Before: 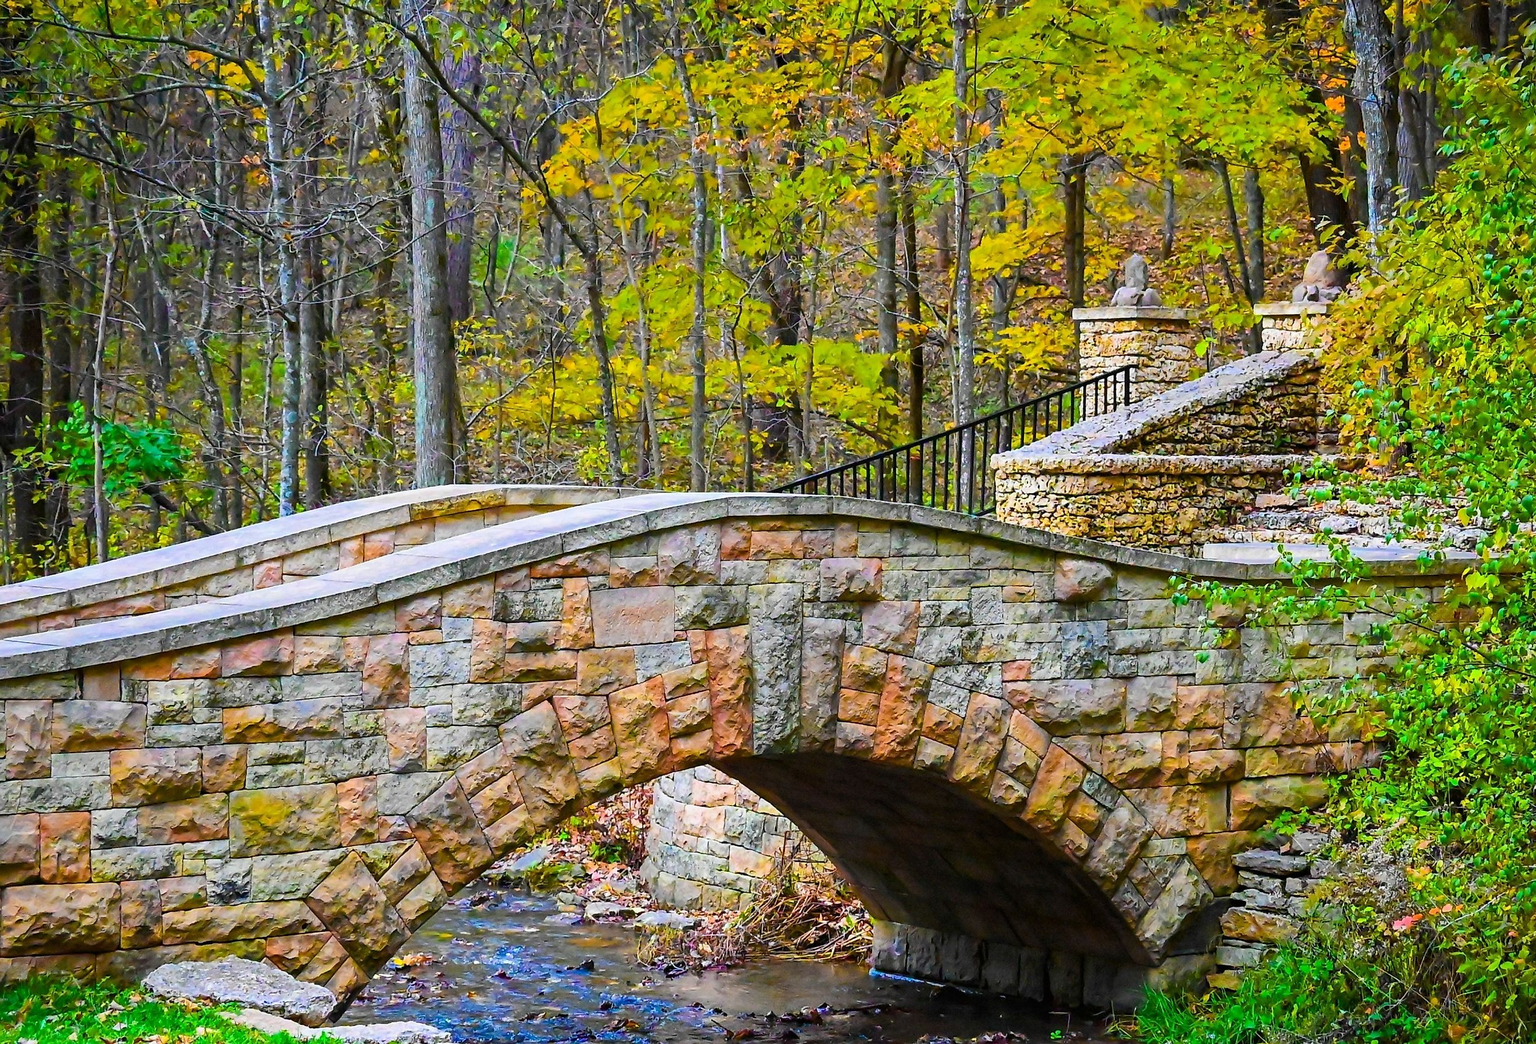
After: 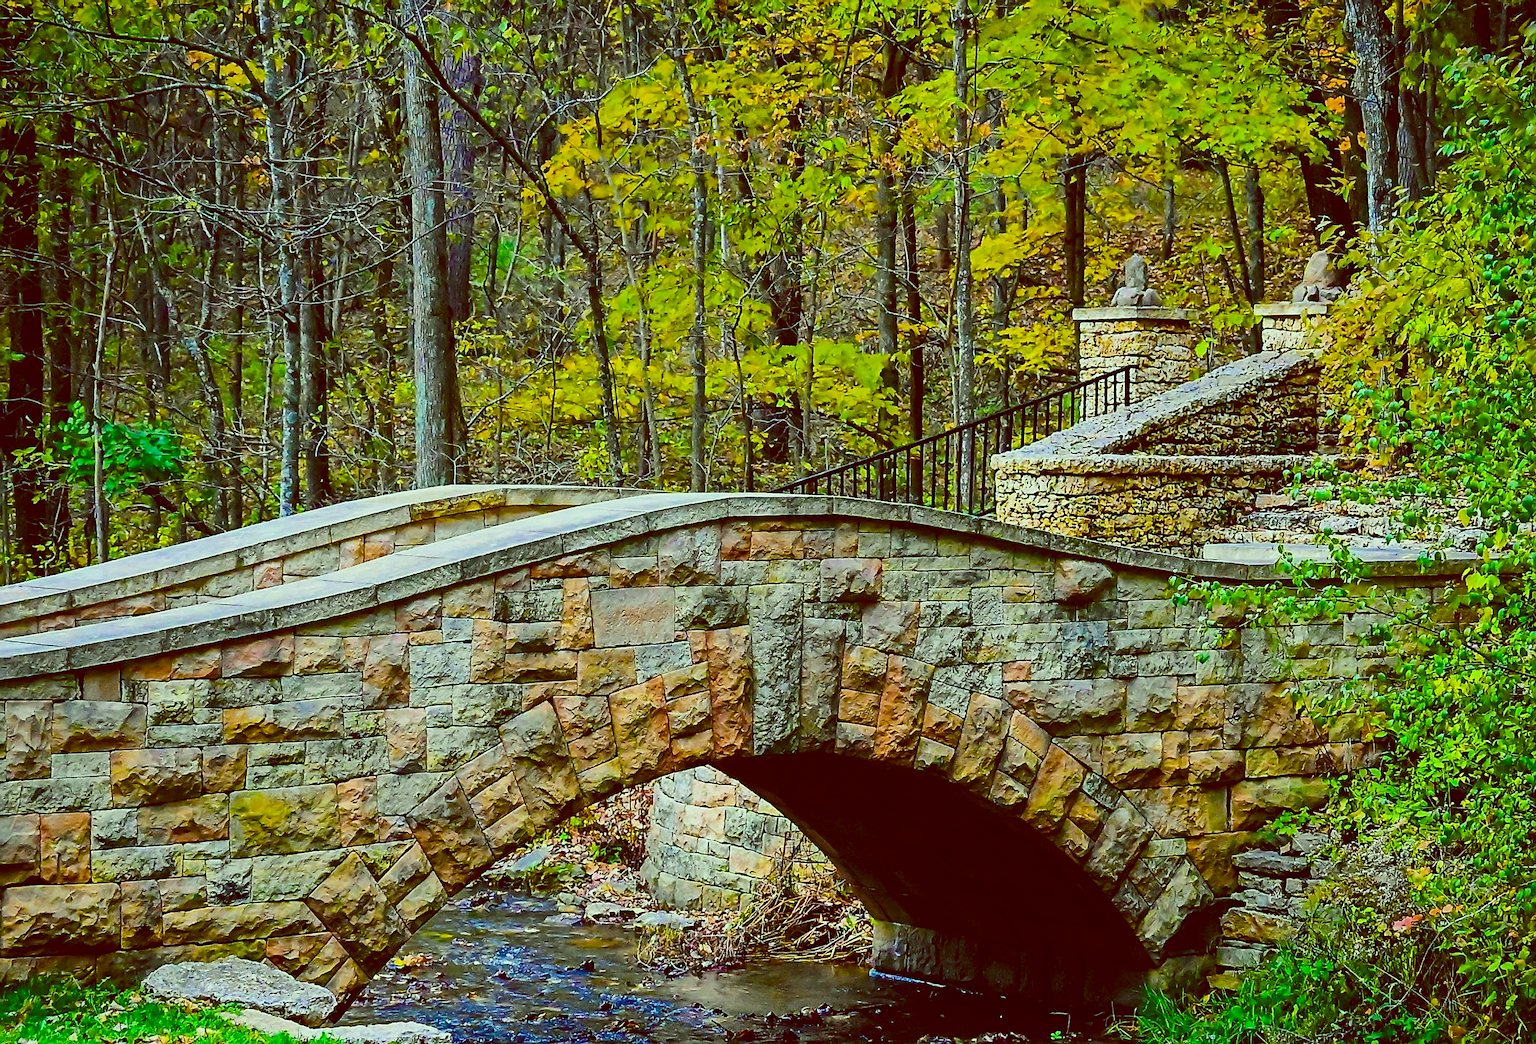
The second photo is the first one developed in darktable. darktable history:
color balance: lift [1, 1.015, 0.987, 0.985], gamma [1, 0.959, 1.042, 0.958], gain [0.927, 0.938, 1.072, 0.928], contrast 1.5%
tone equalizer: -8 EV 0.25 EV, -7 EV 0.417 EV, -6 EV 0.417 EV, -5 EV 0.25 EV, -3 EV -0.25 EV, -2 EV -0.417 EV, -1 EV -0.417 EV, +0 EV -0.25 EV, edges refinement/feathering 500, mask exposure compensation -1.57 EV, preserve details guided filter
sharpen: on, module defaults
contrast brightness saturation: contrast 0.28
